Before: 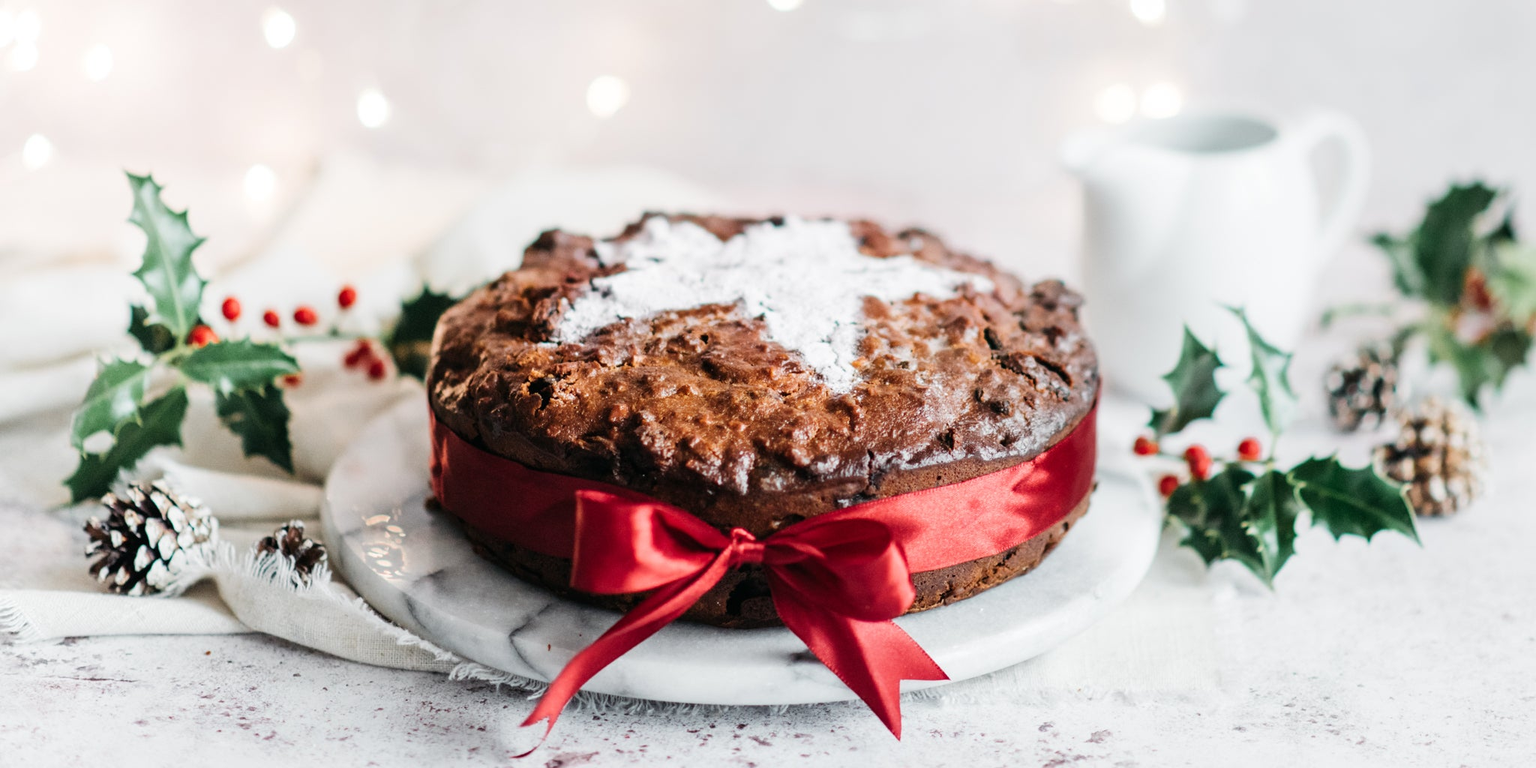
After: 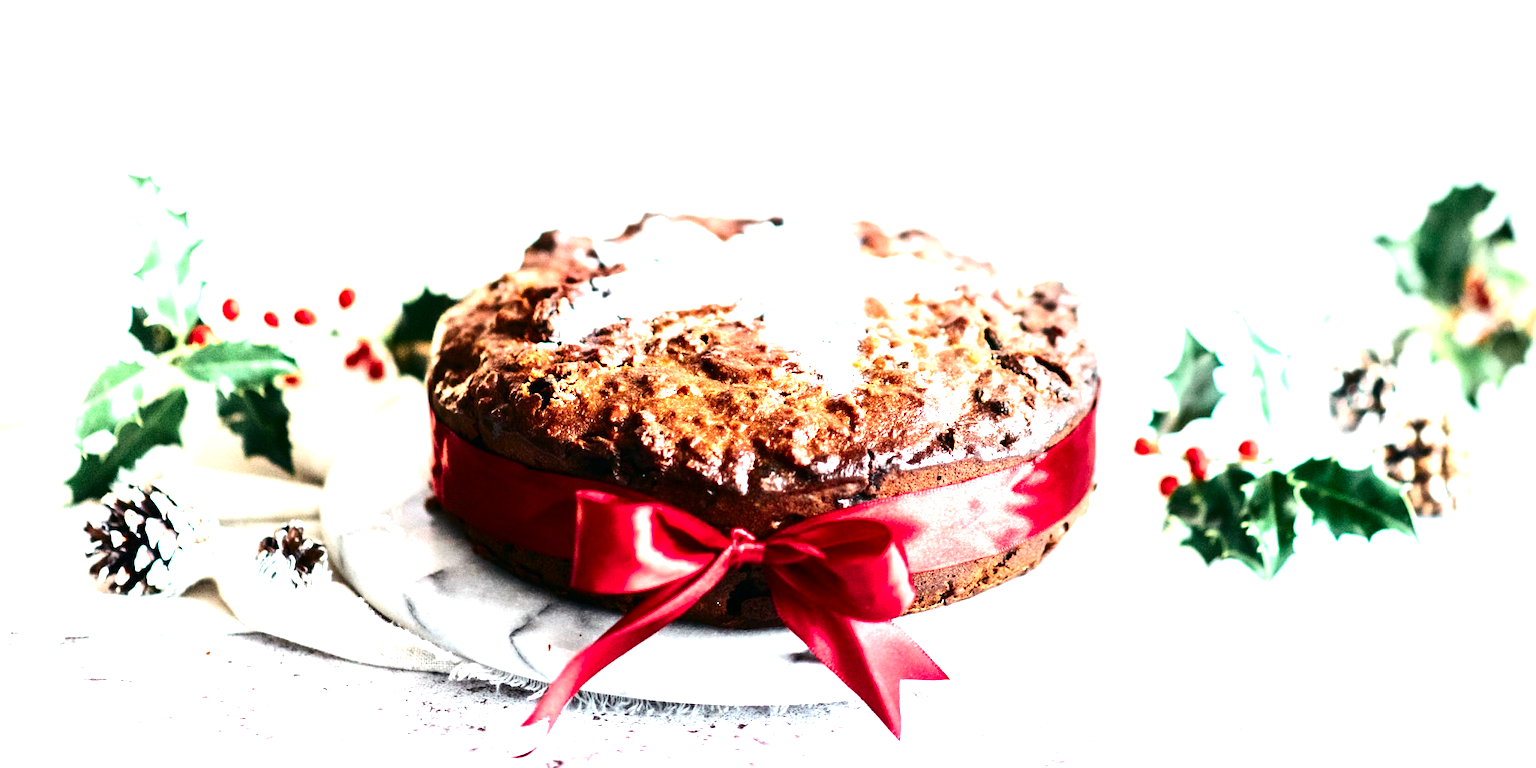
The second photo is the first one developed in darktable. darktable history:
exposure: black level correction 0, exposure 1.69 EV, compensate highlight preservation false
contrast brightness saturation: contrast 0.193, brightness -0.222, saturation 0.115
